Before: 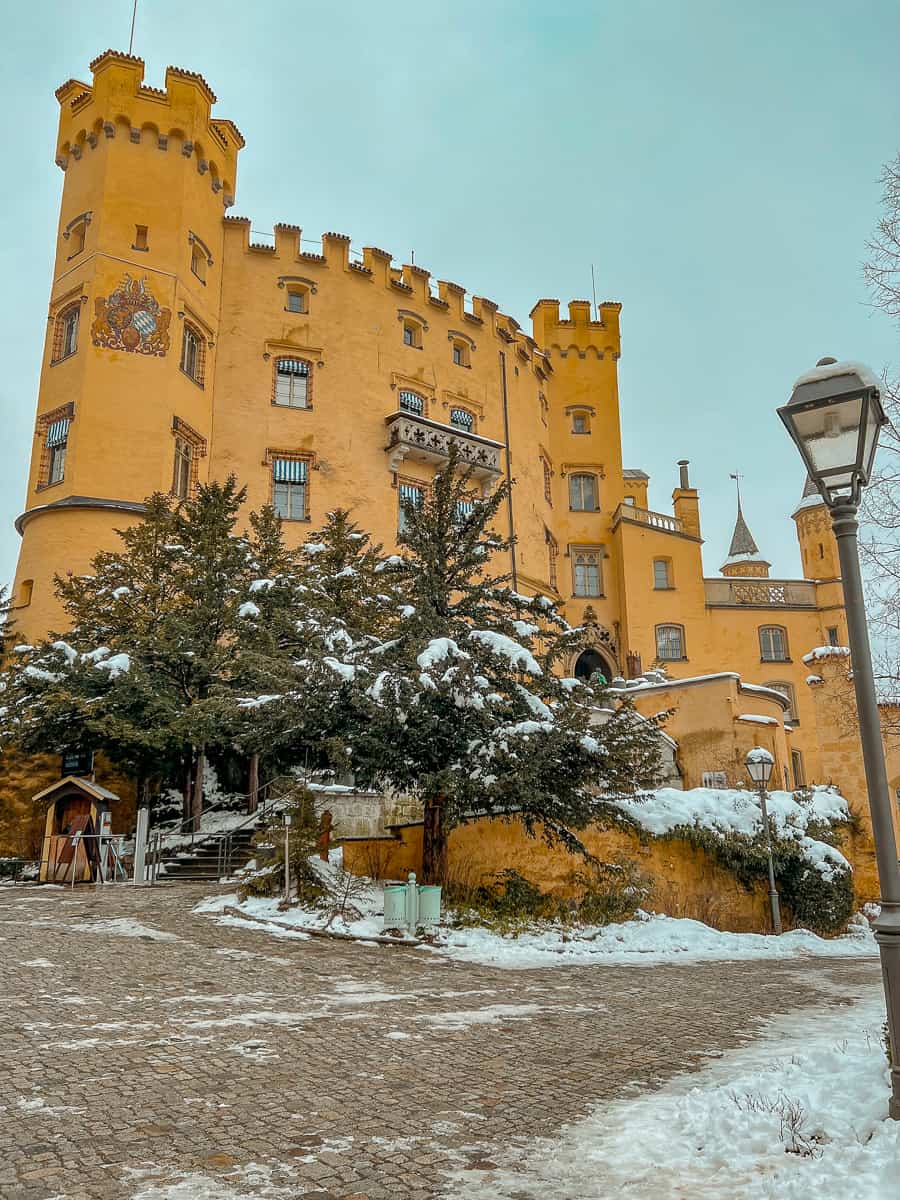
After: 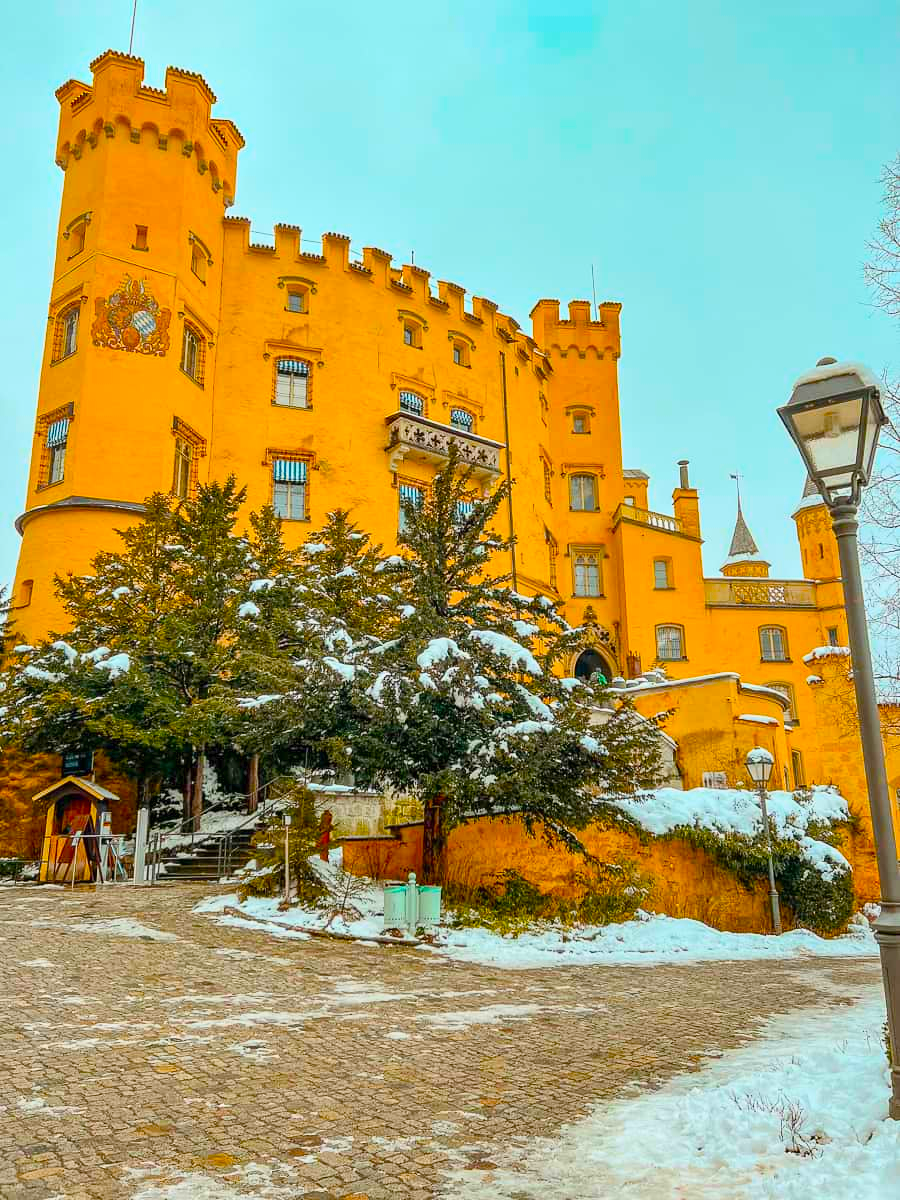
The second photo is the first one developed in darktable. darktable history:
contrast brightness saturation: contrast 0.2, brightness 0.16, saturation 0.22
color balance: input saturation 134.34%, contrast -10.04%, contrast fulcrum 19.67%, output saturation 133.51%
